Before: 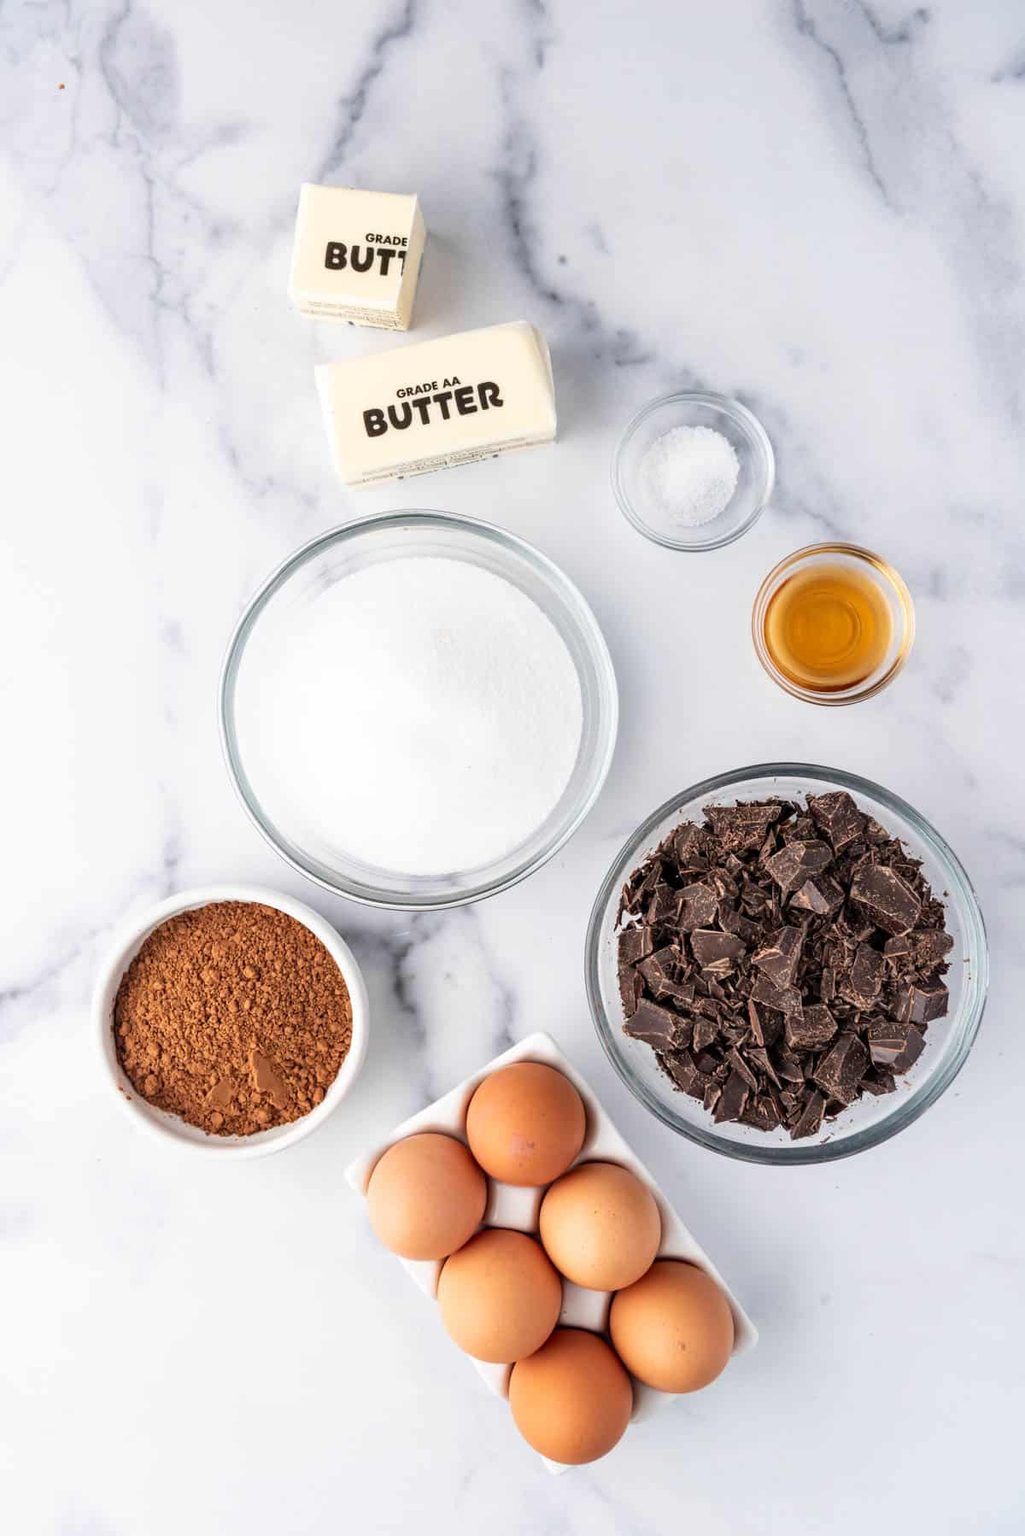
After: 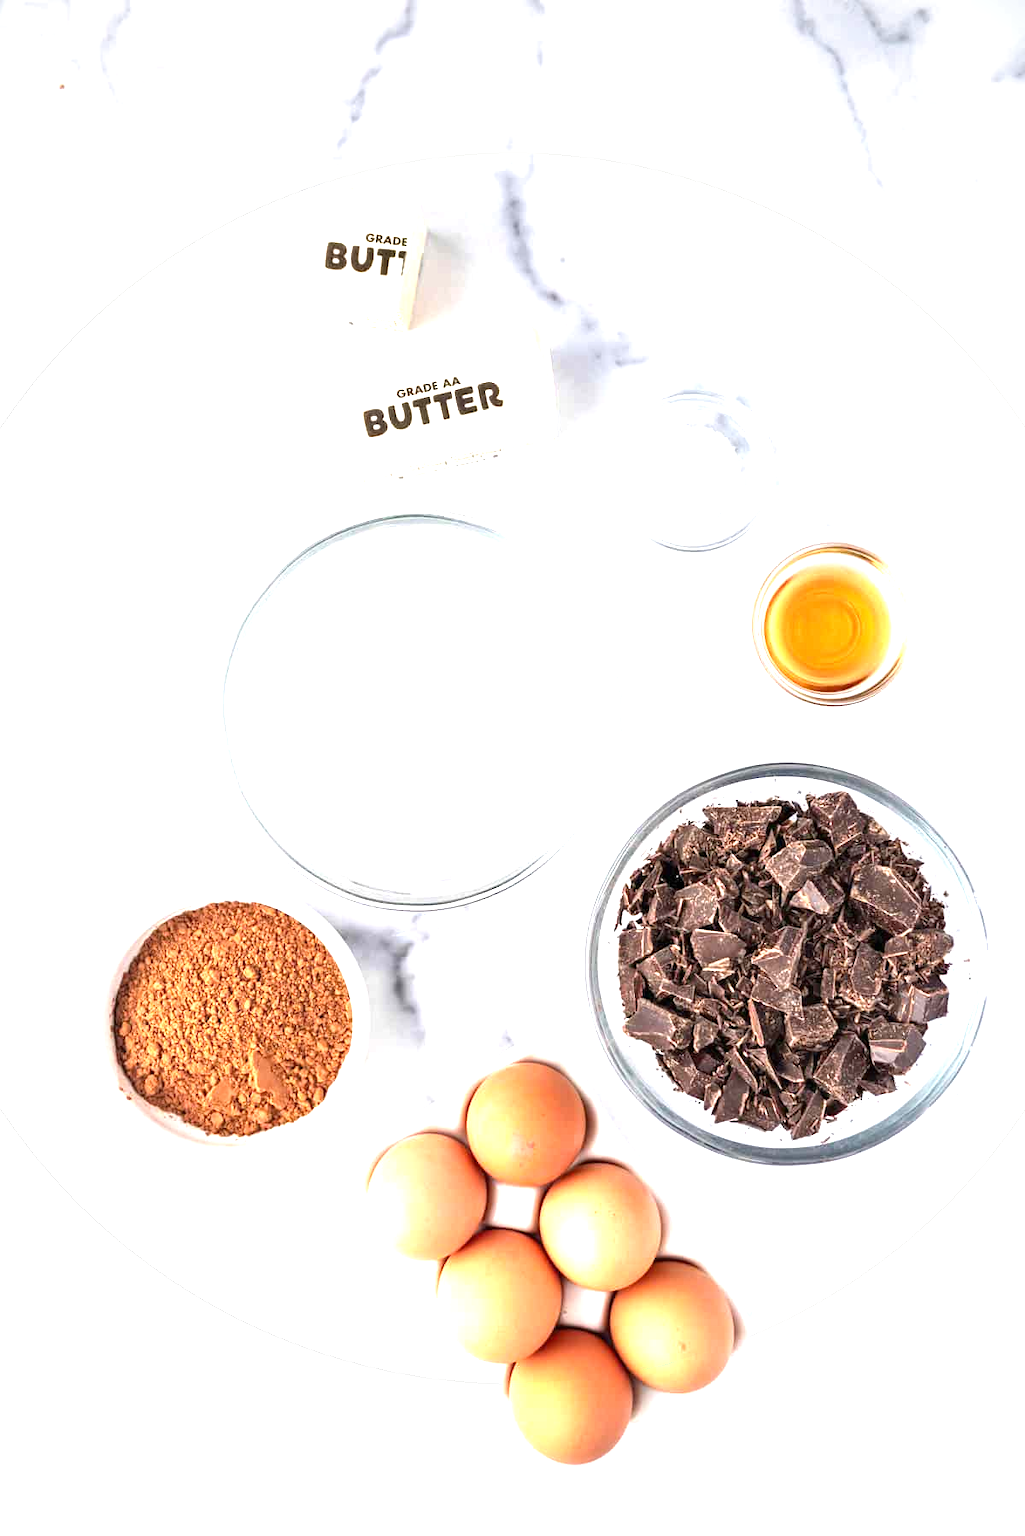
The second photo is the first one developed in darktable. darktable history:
exposure: black level correction 0, exposure 1.3 EV, compensate exposure bias true, compensate highlight preservation false
vignetting: unbound false
